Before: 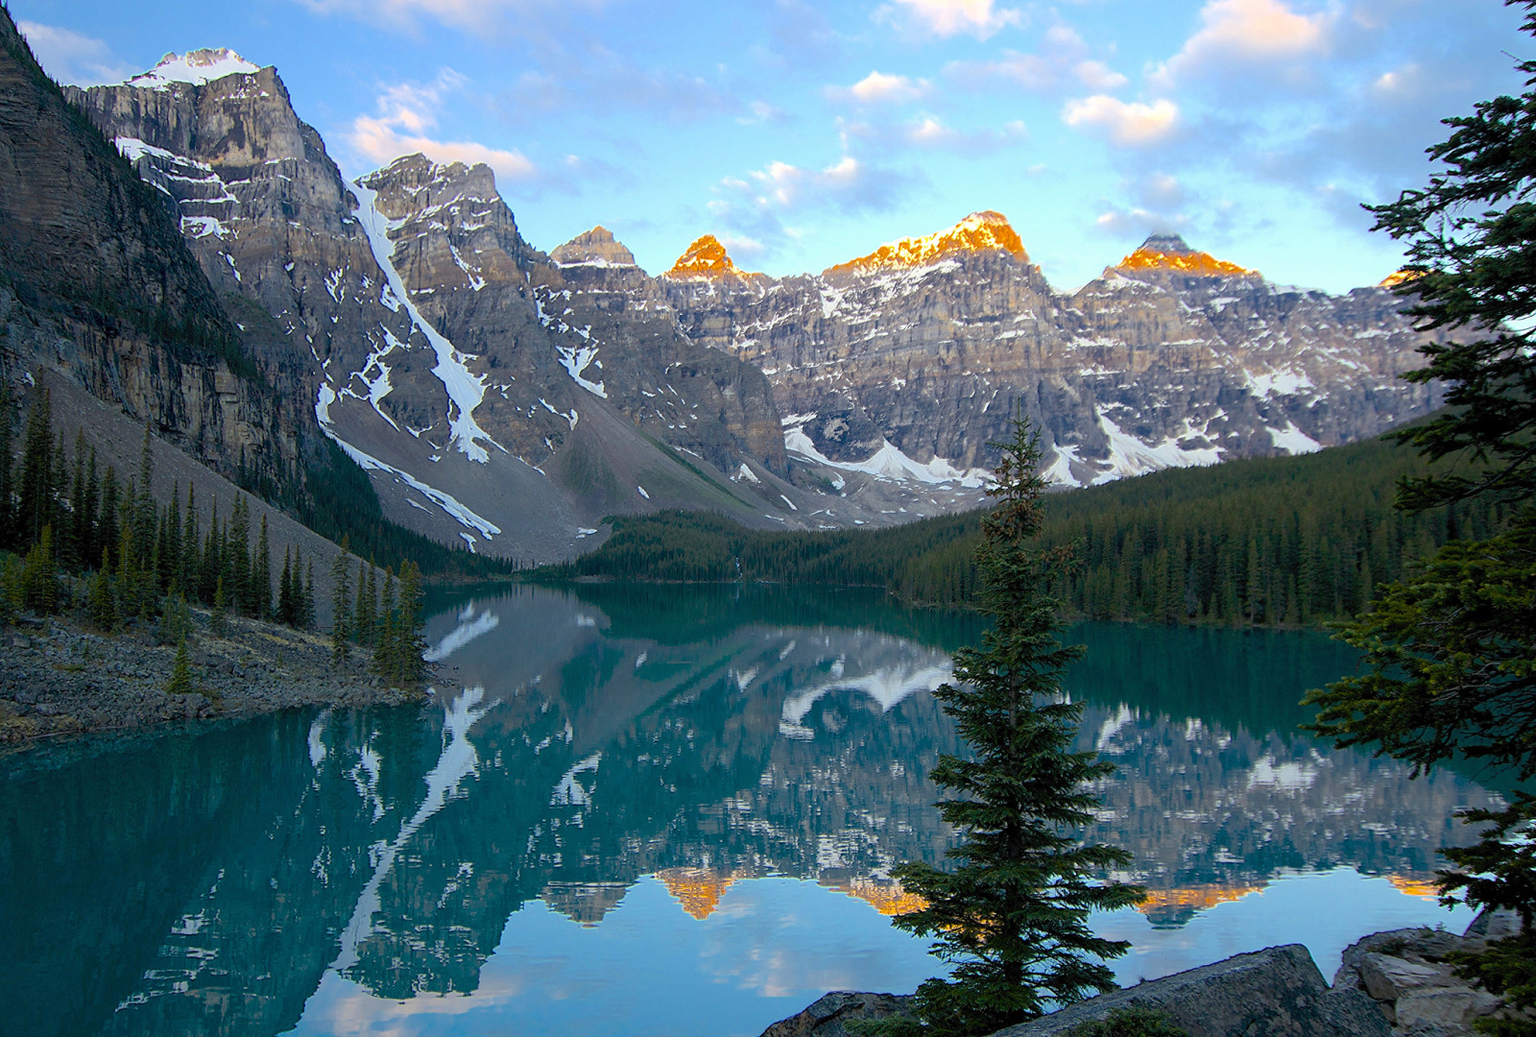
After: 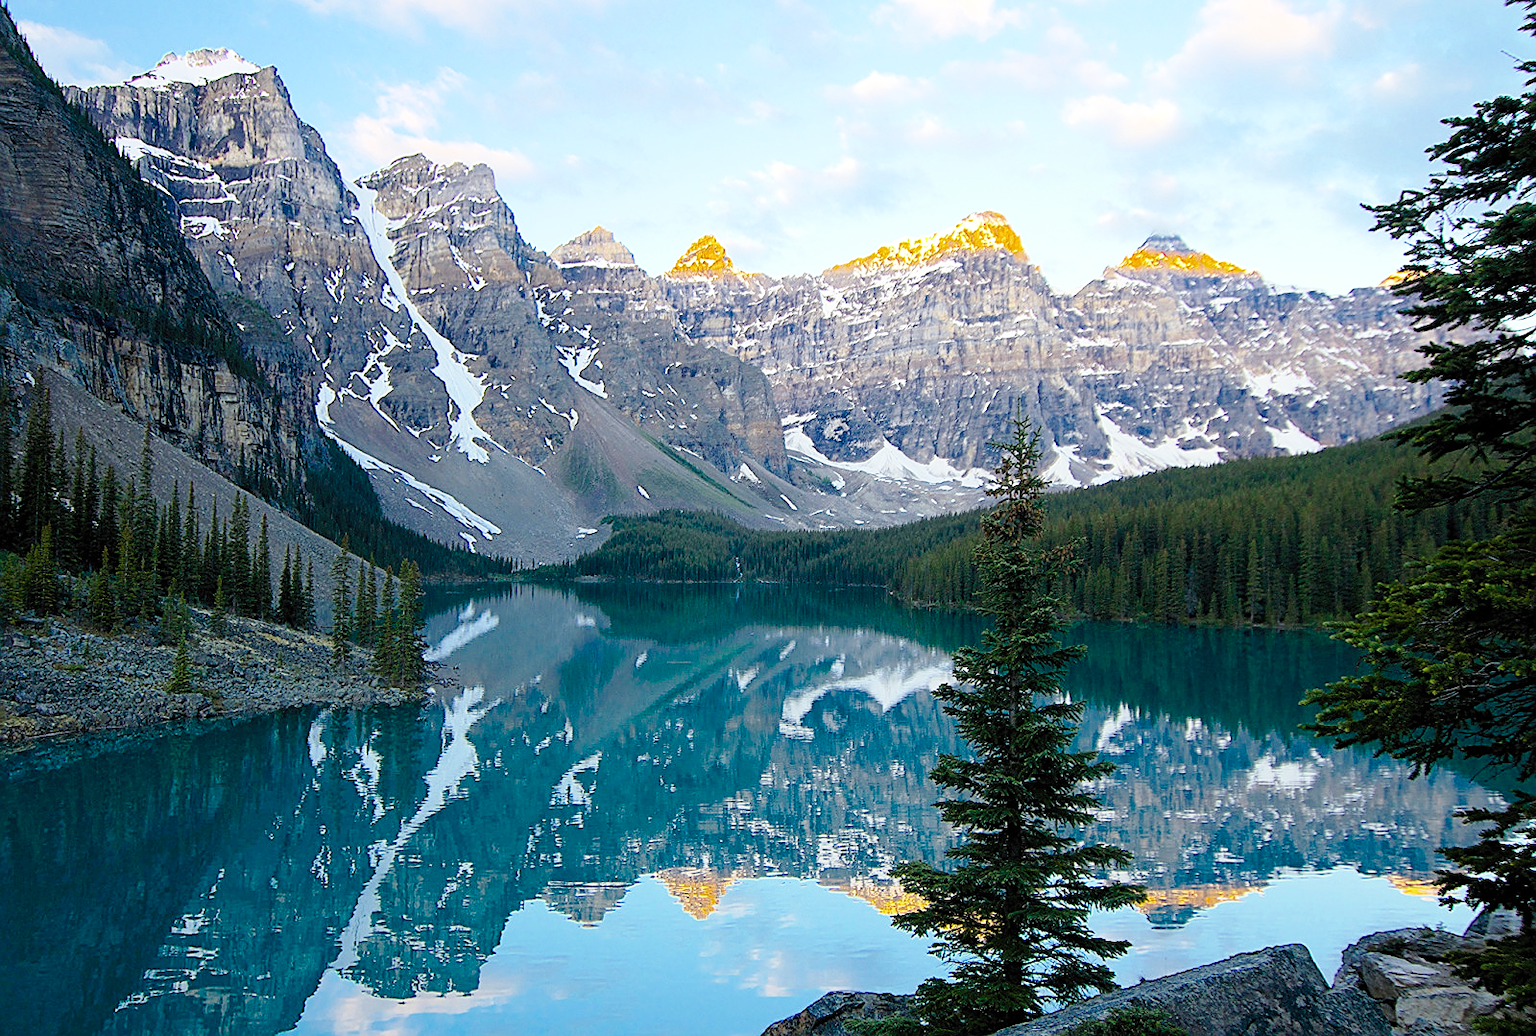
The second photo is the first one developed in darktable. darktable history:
base curve: curves: ch0 [(0, 0) (0.028, 0.03) (0.121, 0.232) (0.46, 0.748) (0.859, 0.968) (1, 1)], preserve colors none
color zones: curves: ch1 [(0.113, 0.438) (0.75, 0.5)]; ch2 [(0.12, 0.526) (0.75, 0.5)]
sharpen: on, module defaults
